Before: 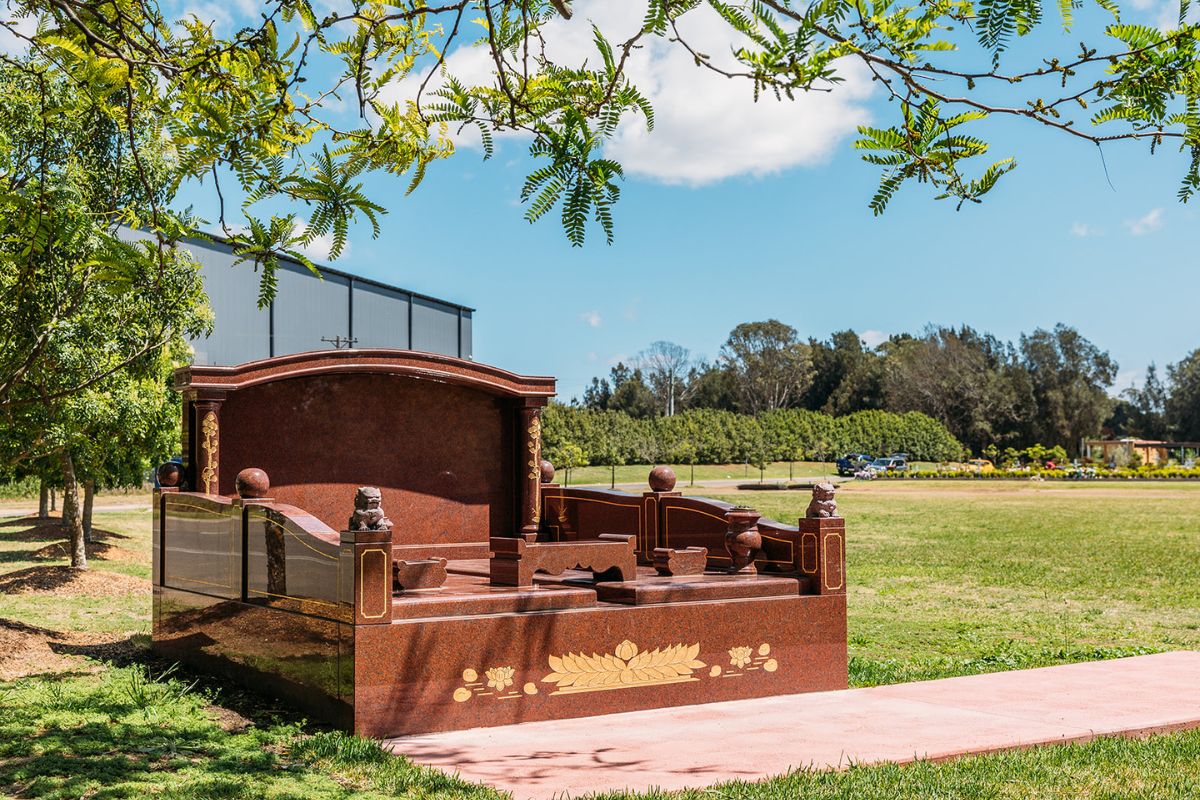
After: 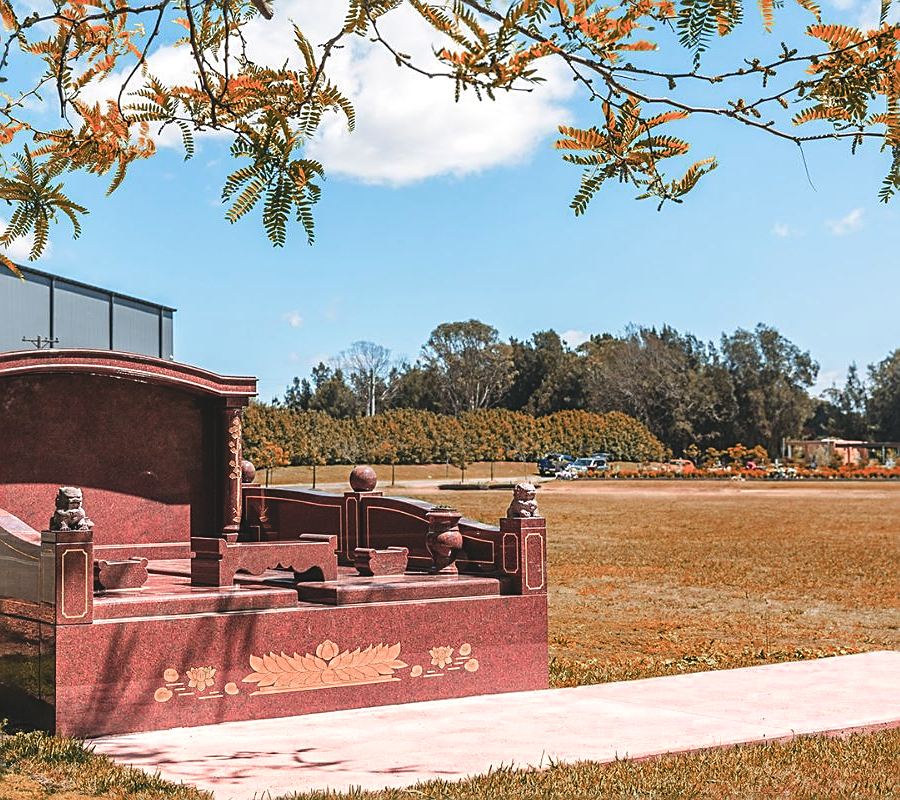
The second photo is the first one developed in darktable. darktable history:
exposure: black level correction -0.014, exposure -0.195 EV, compensate exposure bias true, compensate highlight preservation false
sharpen: on, module defaults
color zones: curves: ch0 [(0.006, 0.385) (0.143, 0.563) (0.243, 0.321) (0.352, 0.464) (0.516, 0.456) (0.625, 0.5) (0.75, 0.5) (0.875, 0.5)]; ch1 [(0, 0.5) (0.134, 0.504) (0.246, 0.463) (0.421, 0.515) (0.5, 0.56) (0.625, 0.5) (0.75, 0.5) (0.875, 0.5)]; ch2 [(0, 0.5) (0.131, 0.426) (0.307, 0.289) (0.38, 0.188) (0.513, 0.216) (0.625, 0.548) (0.75, 0.468) (0.838, 0.396) (0.971, 0.311)]
crop and rotate: left 24.963%
tone equalizer: -8 EV -0.454 EV, -7 EV -0.385 EV, -6 EV -0.335 EV, -5 EV -0.21 EV, -3 EV 0.201 EV, -2 EV 0.33 EV, -1 EV 0.399 EV, +0 EV 0.411 EV
